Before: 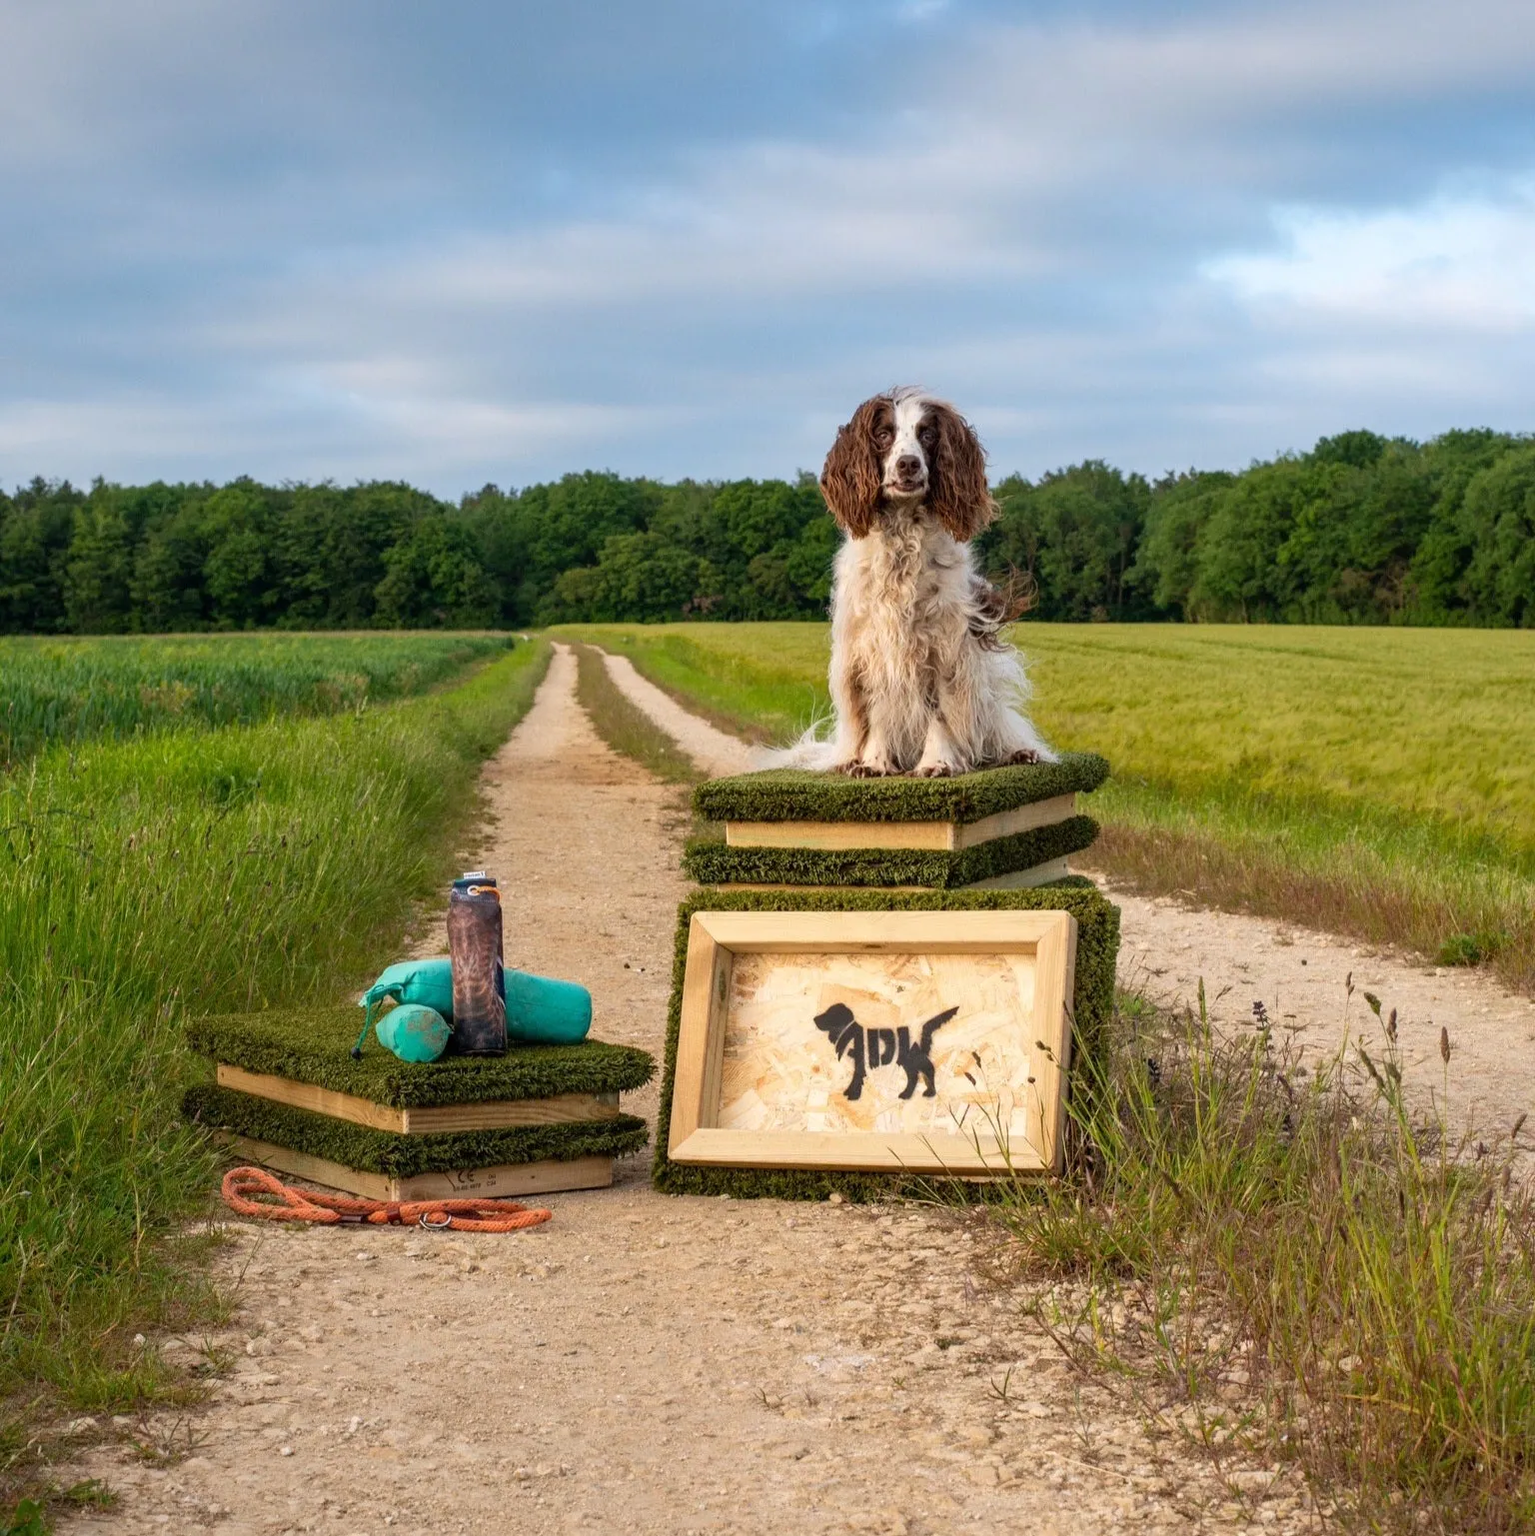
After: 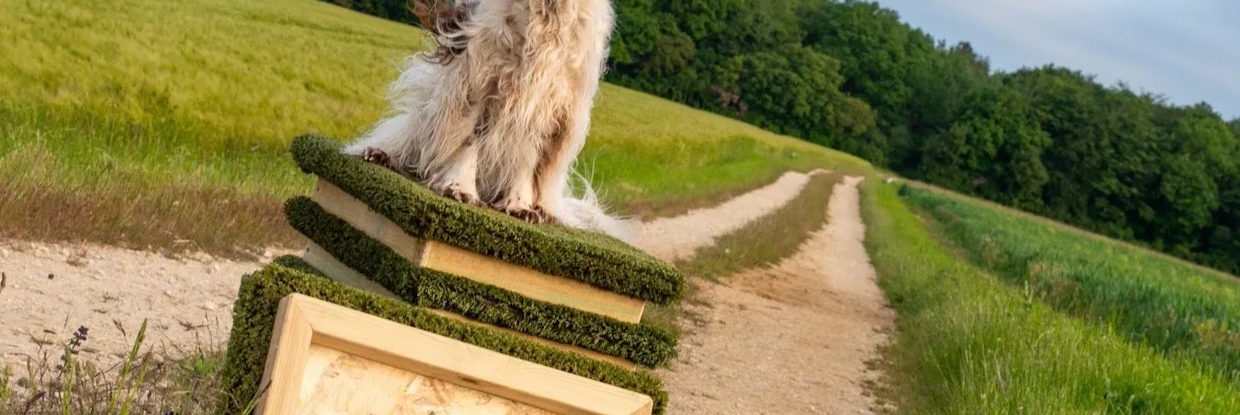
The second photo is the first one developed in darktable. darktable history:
white balance: emerald 1
crop and rotate: angle 16.12°, top 30.835%, bottom 35.653%
